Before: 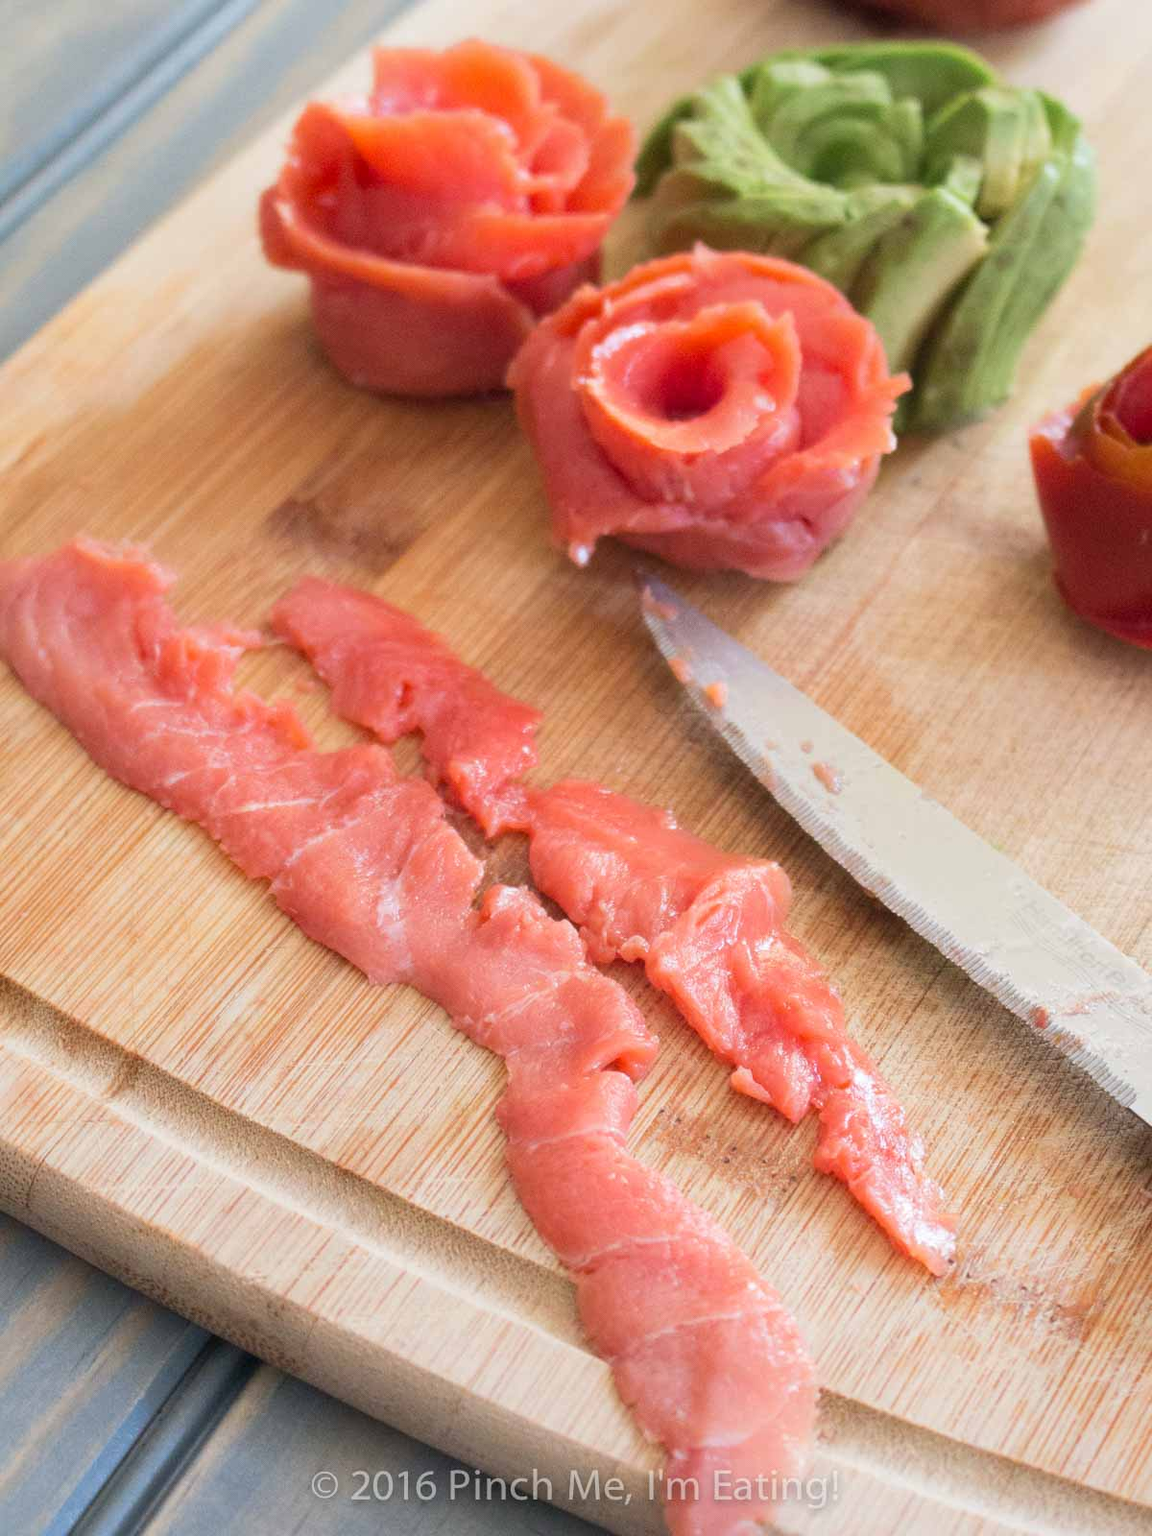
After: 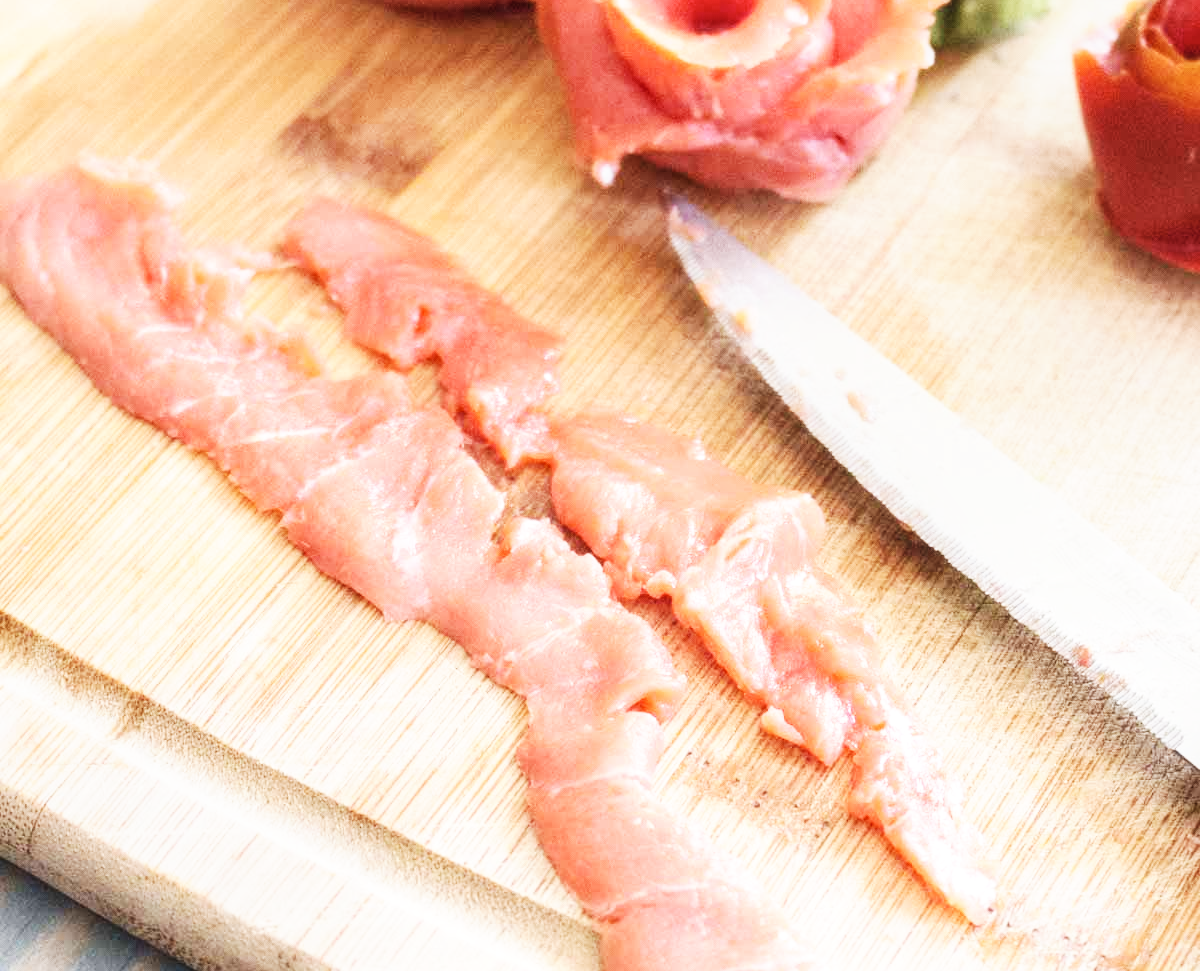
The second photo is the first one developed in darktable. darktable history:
crop and rotate: top 25.357%, bottom 13.942%
base curve: curves: ch0 [(0, 0) (0.007, 0.004) (0.027, 0.03) (0.046, 0.07) (0.207, 0.54) (0.442, 0.872) (0.673, 0.972) (1, 1)], preserve colors none
contrast brightness saturation: contrast 0.06, brightness -0.01, saturation -0.23
local contrast: detail 110%
